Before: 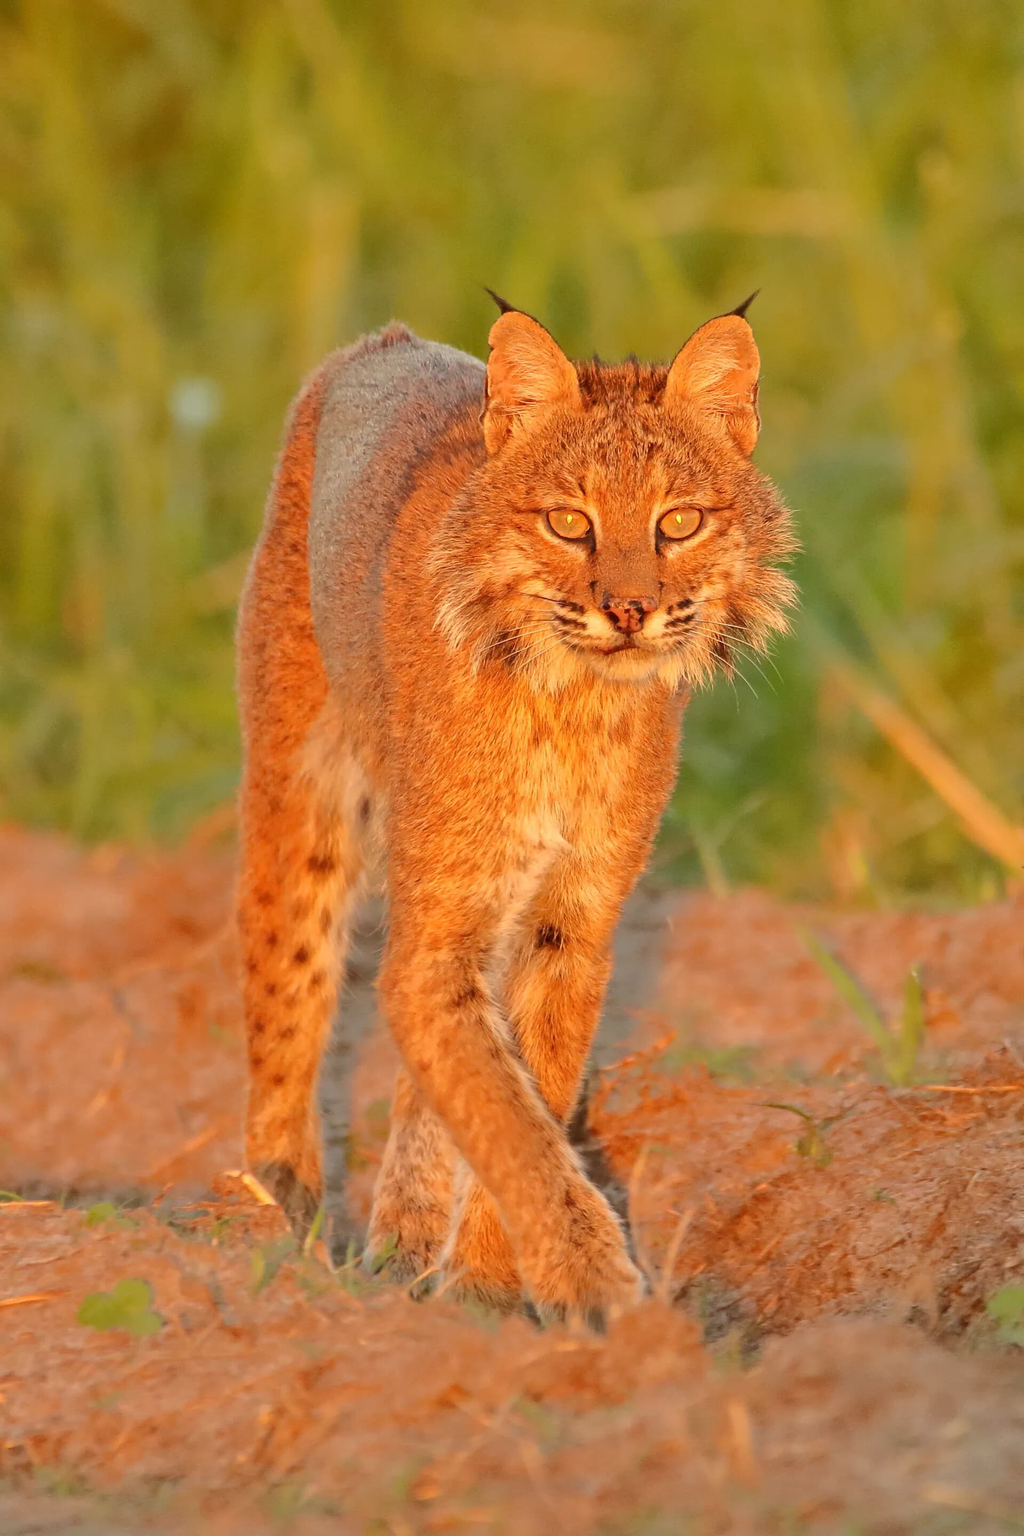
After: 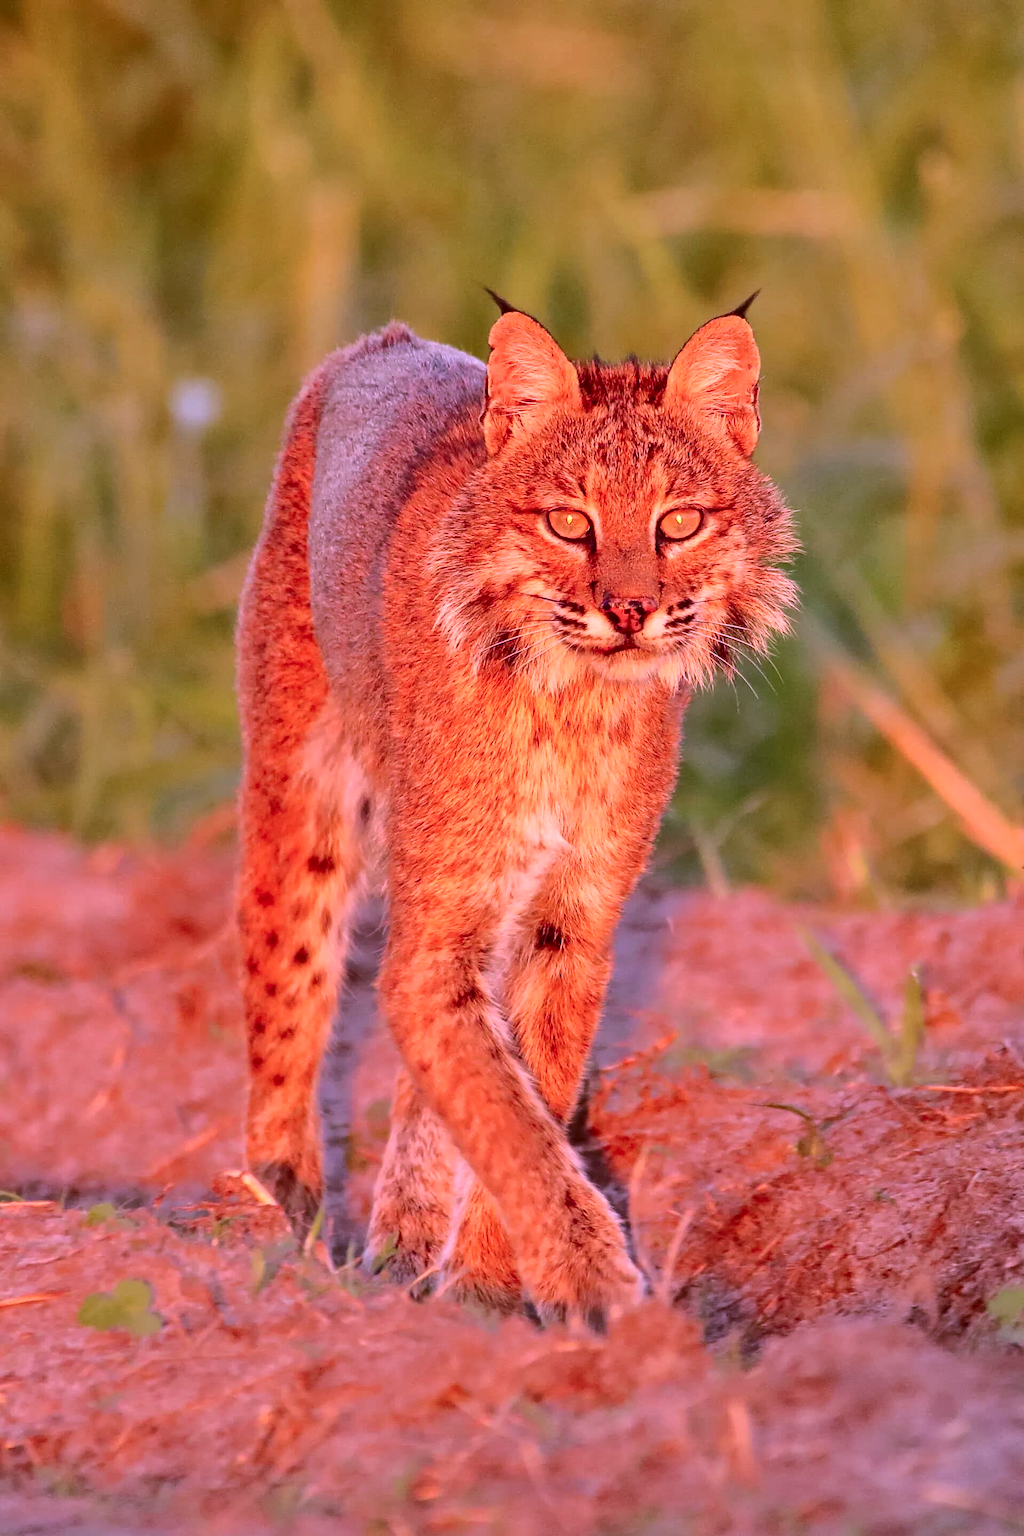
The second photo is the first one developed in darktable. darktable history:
tone equalizer: on, module defaults
color calibration: output R [1.107, -0.012, -0.003, 0], output B [0, 0, 1.308, 0], illuminant custom, x 0.389, y 0.387, temperature 3838.64 K
contrast brightness saturation: contrast 0.21, brightness -0.11, saturation 0.21
